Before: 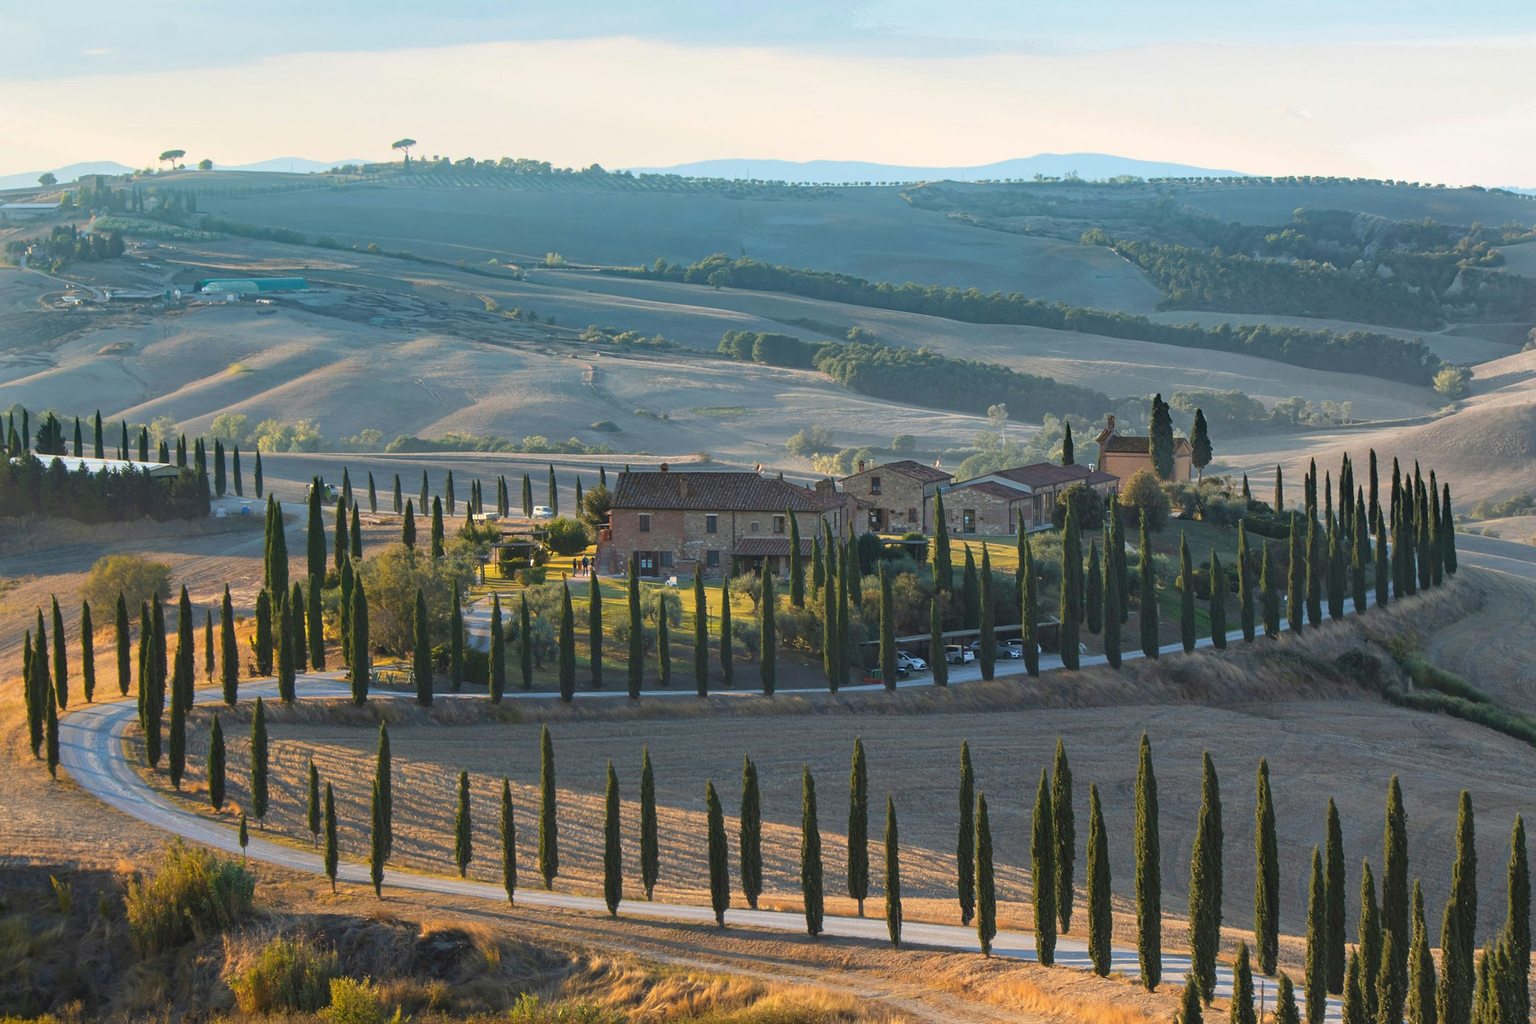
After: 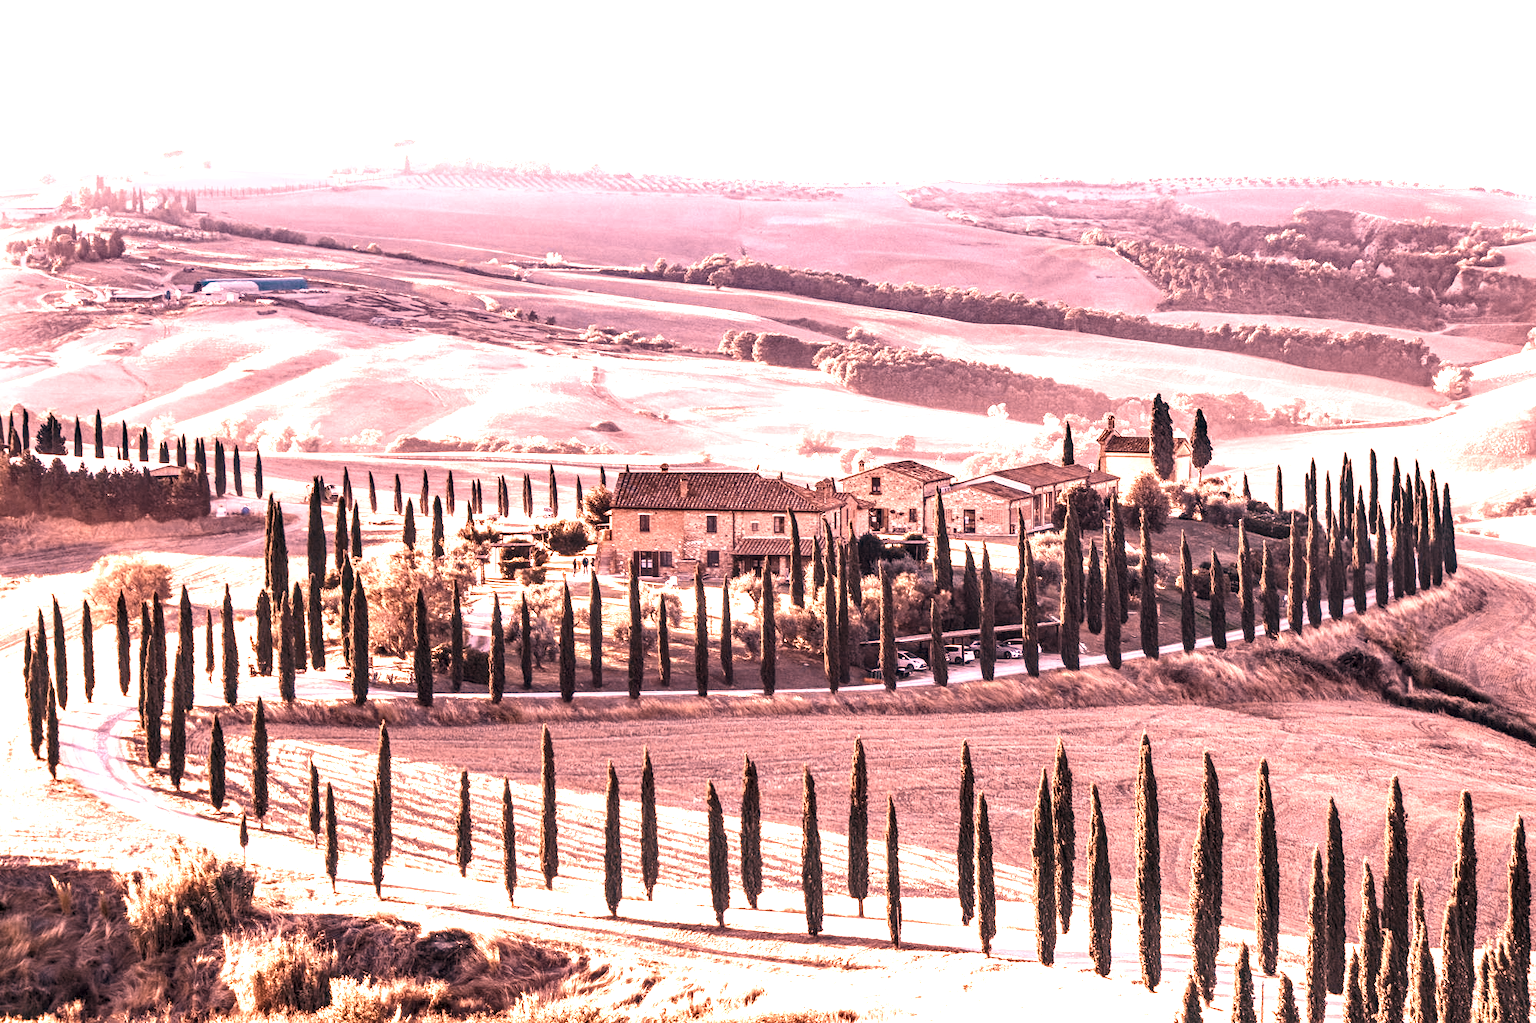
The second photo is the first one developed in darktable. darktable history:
filmic rgb: black relative exposure -7.75 EV, white relative exposure 4.4 EV, threshold 3 EV, target black luminance 0%, hardness 3.76, latitude 50.51%, contrast 1.074, highlights saturation mix 10%, shadows ↔ highlights balance -0.22%, color science v4 (2020), enable highlight reconstruction true
local contrast: highlights 19%, detail 186%
shadows and highlights: shadows 37.27, highlights -28.18, soften with gaussian
color zones: curves: ch0 [(0.018, 0.548) (0.197, 0.654) (0.425, 0.447) (0.605, 0.658) (0.732, 0.579)]; ch1 [(0.105, 0.531) (0.224, 0.531) (0.386, 0.39) (0.618, 0.456) (0.732, 0.456) (0.956, 0.421)]; ch2 [(0.039, 0.583) (0.215, 0.465) (0.399, 0.544) (0.465, 0.548) (0.614, 0.447) (0.724, 0.43) (0.882, 0.623) (0.956, 0.632)]
color balance: lift [1.005, 0.99, 1.007, 1.01], gamma [1, 0.979, 1.011, 1.021], gain [0.923, 1.098, 1.025, 0.902], input saturation 90.45%, contrast 7.73%, output saturation 105.91%
tone curve: curves: ch0 [(0, 0.081) (0.483, 0.453) (0.881, 0.992)]
levels: levels [0.026, 0.507, 0.987]
basic adjustments: contrast 0.09, brightness 0.13, saturation -0.48, vibrance 0.21
white balance: red 2.886, blue 1.694
